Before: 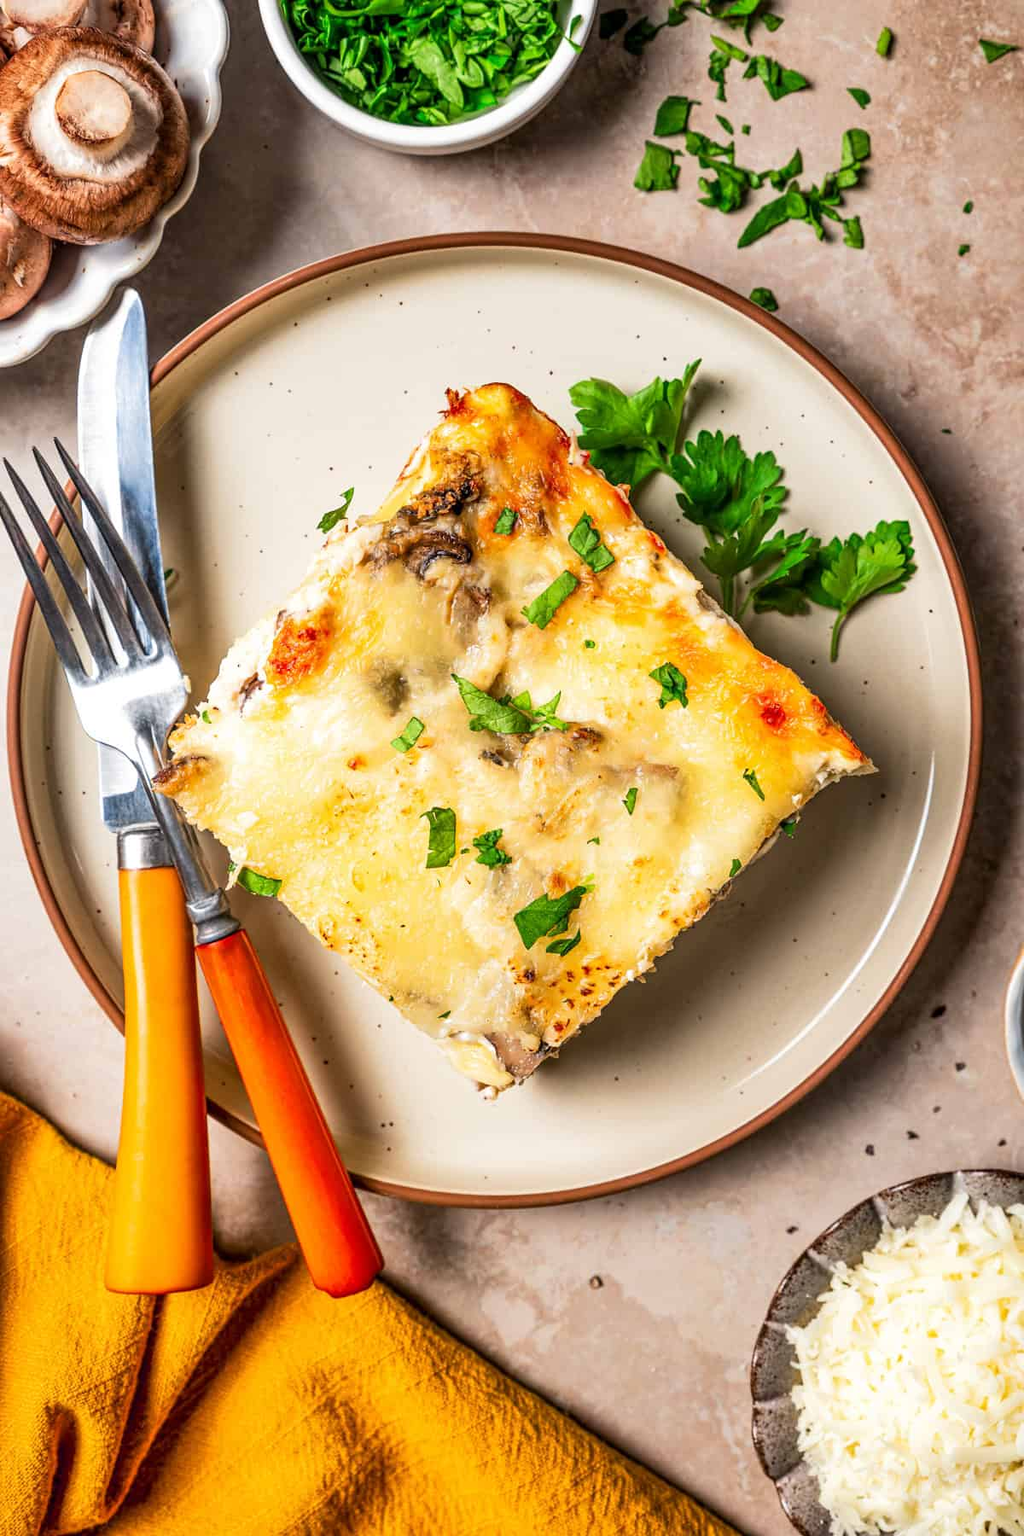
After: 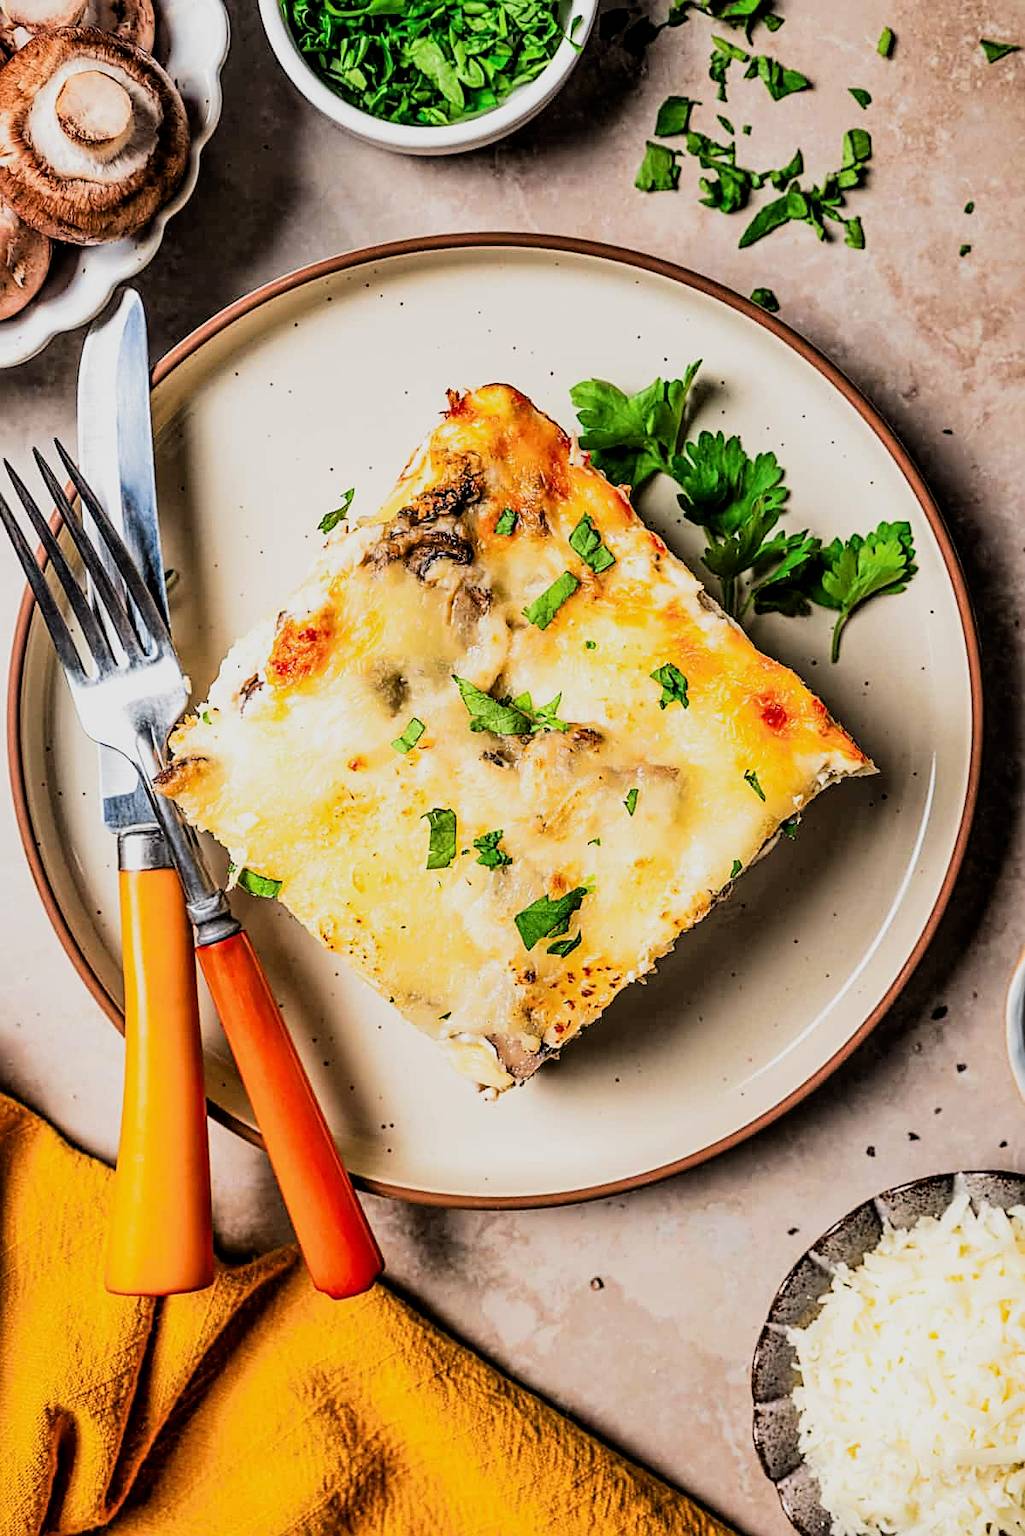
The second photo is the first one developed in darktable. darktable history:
crop: bottom 0.071%
sharpen: on, module defaults
filmic rgb: black relative exposure -5 EV, hardness 2.88, contrast 1.3, highlights saturation mix -30%
